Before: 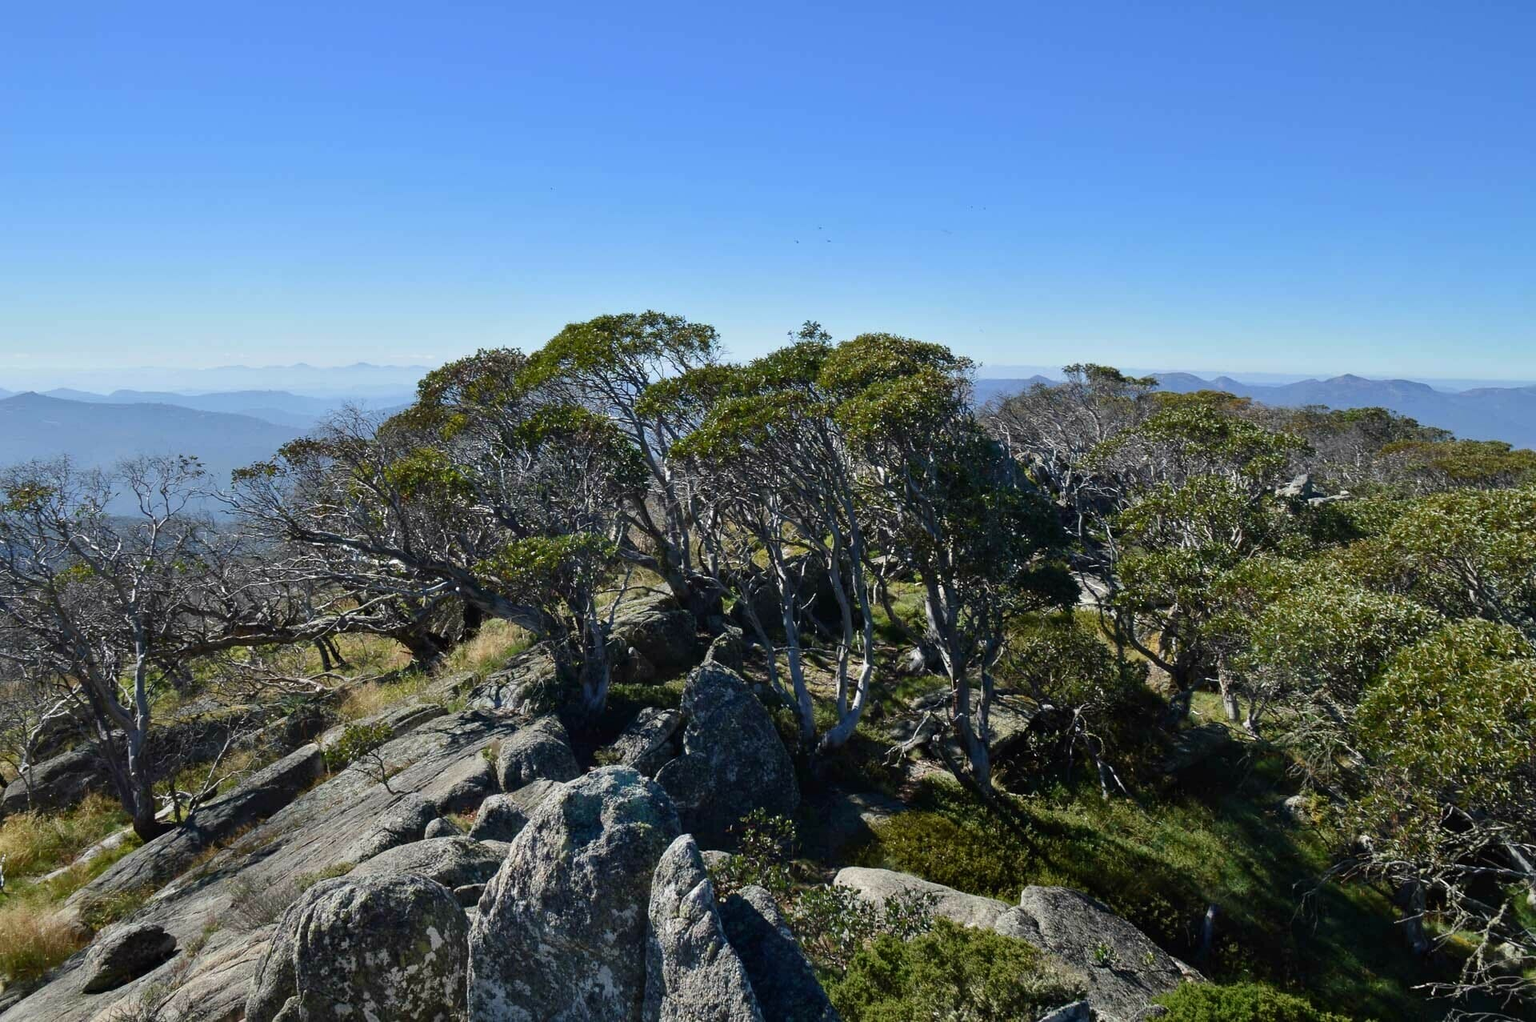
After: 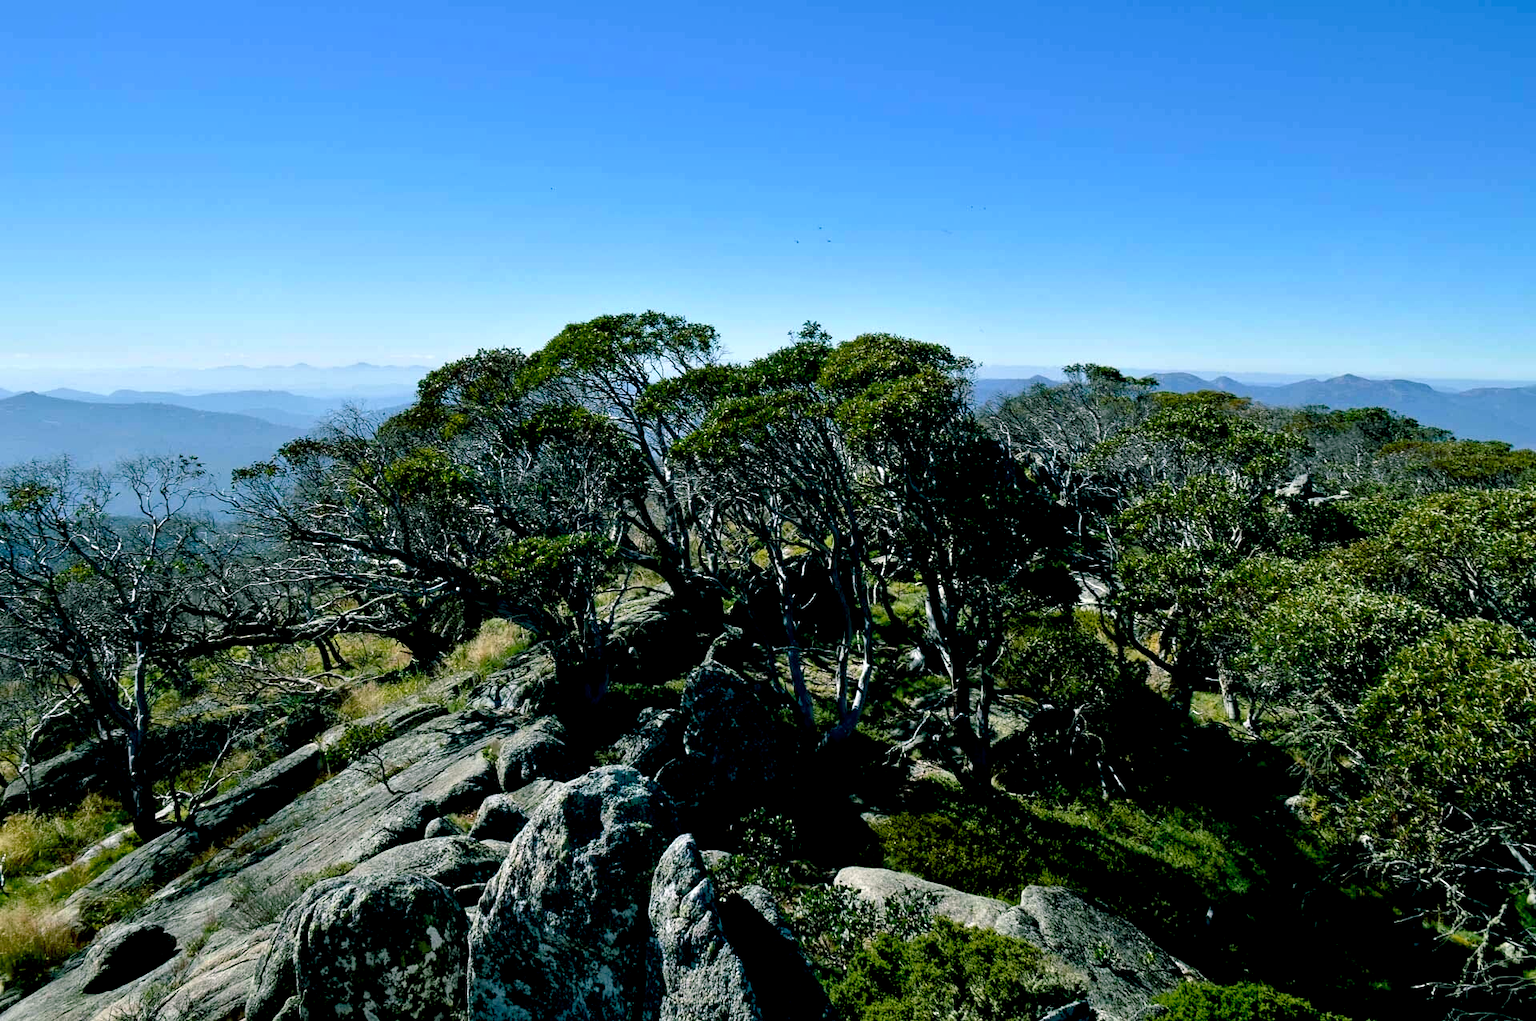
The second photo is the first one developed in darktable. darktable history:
exposure: black level correction 0.03, exposure 0.304 EV, compensate highlight preservation false
contrast brightness saturation: saturation -0.171
color balance rgb: shadows lift › chroma 11.994%, shadows lift › hue 133.68°, power › luminance -7.573%, power › chroma 1.118%, power › hue 216.52°, perceptual saturation grading › global saturation 19.712%, global vibrance 20%
